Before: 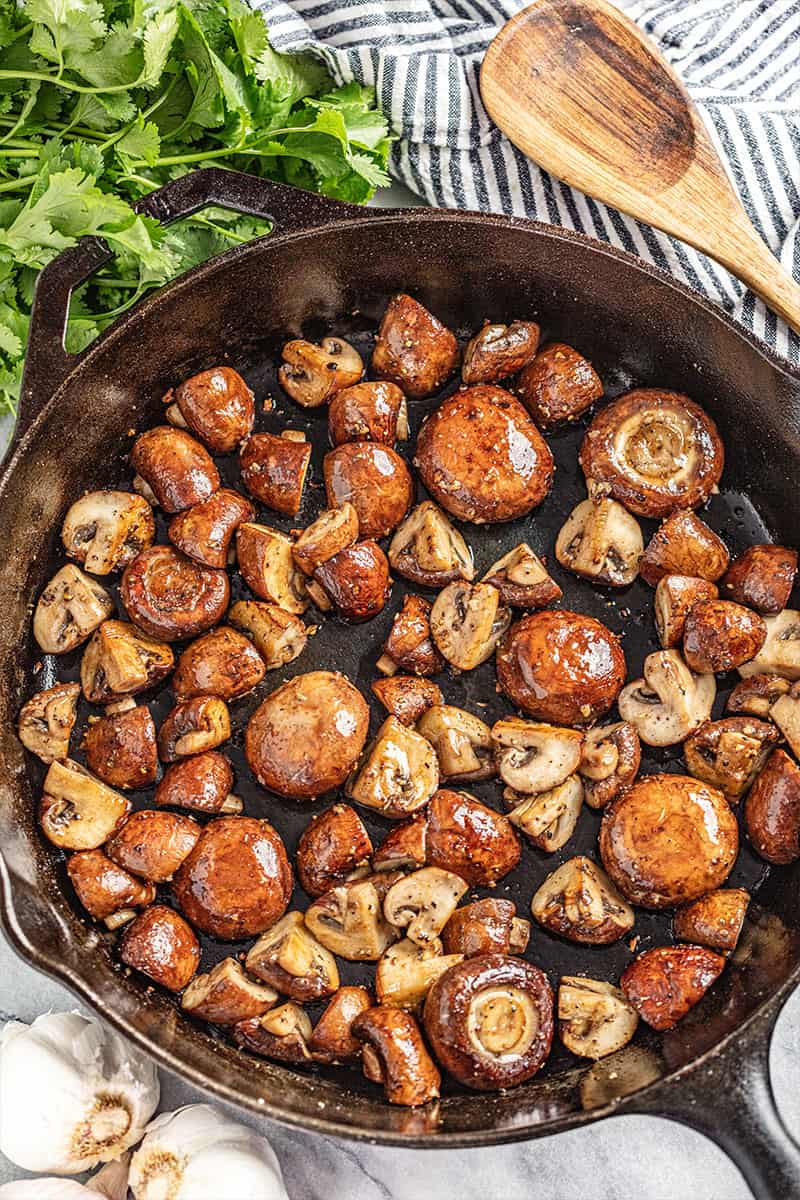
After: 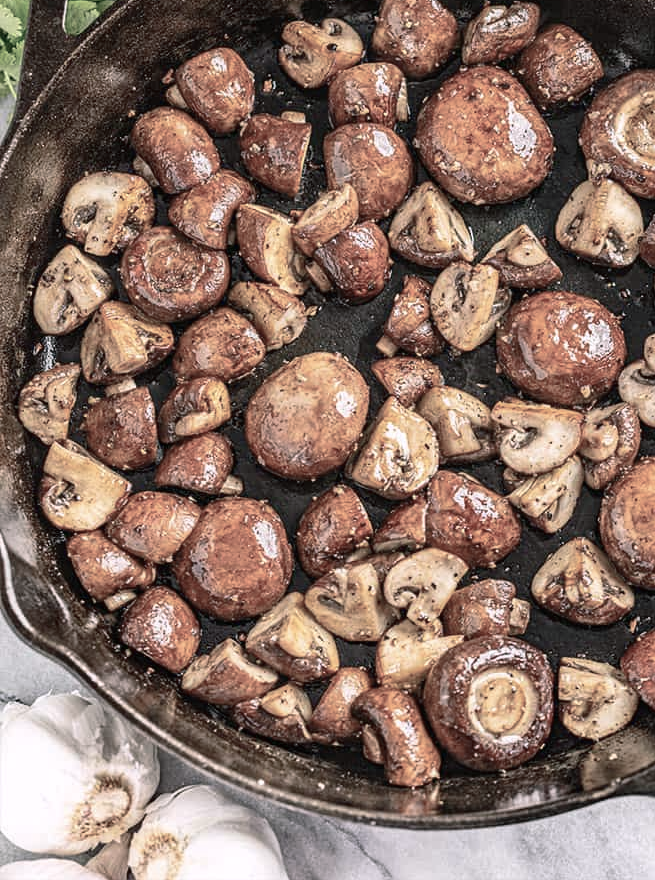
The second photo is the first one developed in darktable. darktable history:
crop: top 26.621%, right 18.053%
color balance rgb: shadows lift › chroma 2.749%, shadows lift › hue 189.81°, highlights gain › chroma 2.009%, highlights gain › hue 291.11°, linear chroma grading › global chroma 14.772%, perceptual saturation grading › global saturation -28.698%, perceptual saturation grading › highlights -20.458%, perceptual saturation grading › mid-tones -23.415%, perceptual saturation grading › shadows -24.803%
